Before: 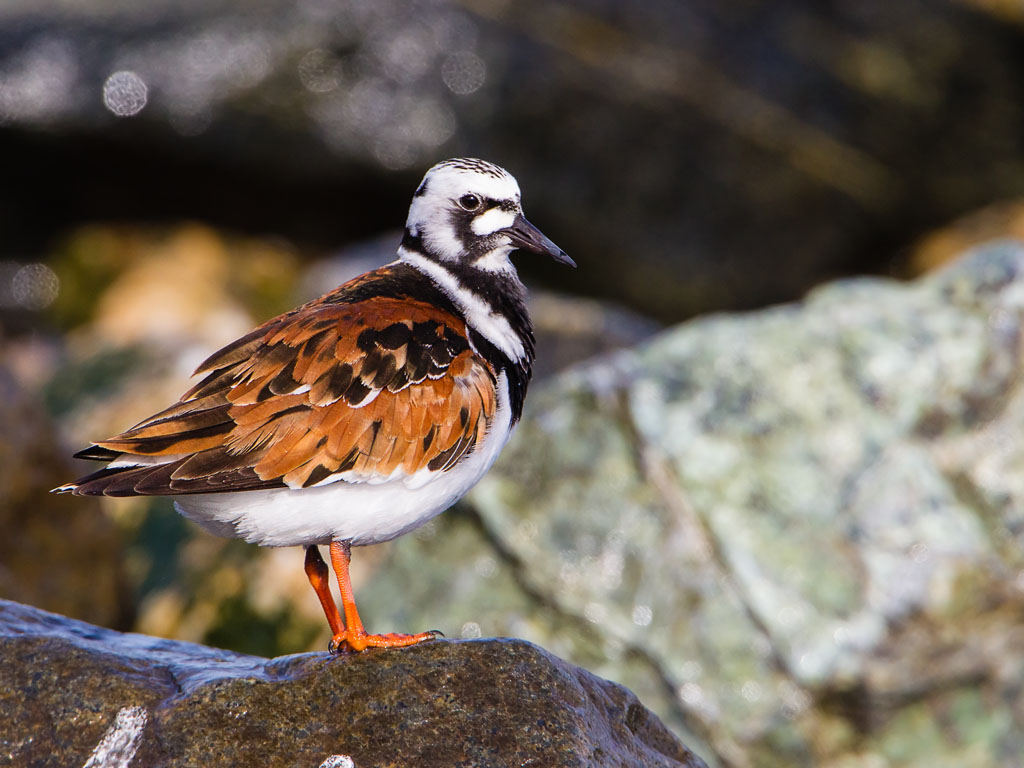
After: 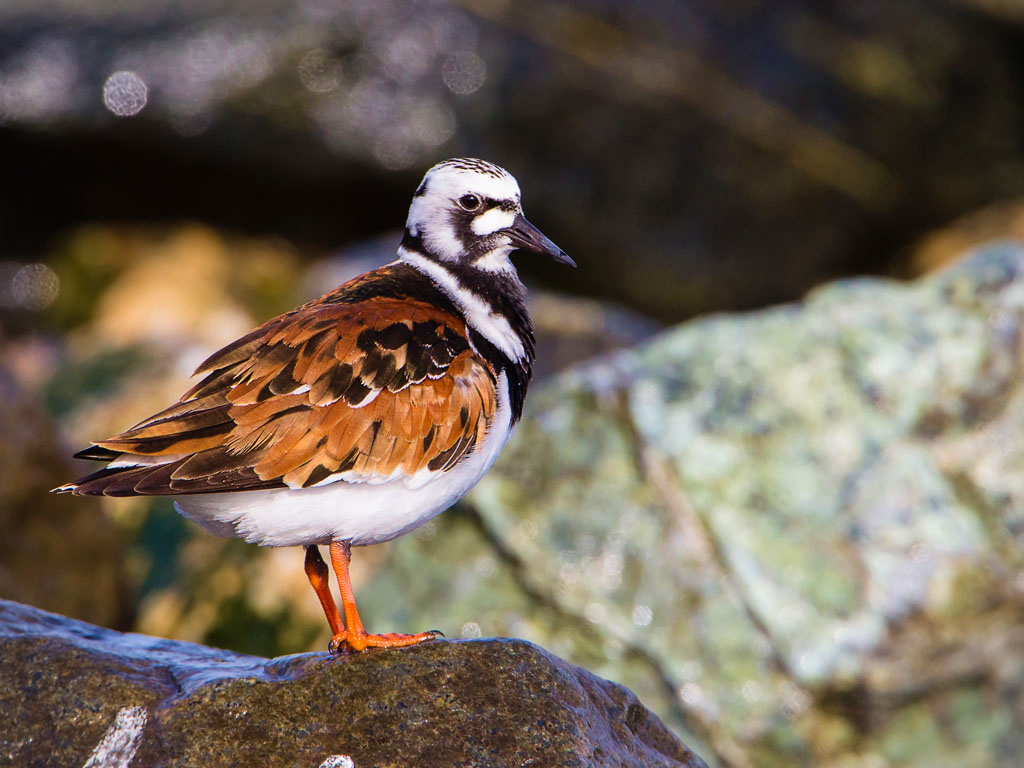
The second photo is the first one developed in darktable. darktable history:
vignetting: fall-off start 92.6%, brightness -0.52, saturation -0.51, center (-0.012, 0)
velvia: strength 36.57%
